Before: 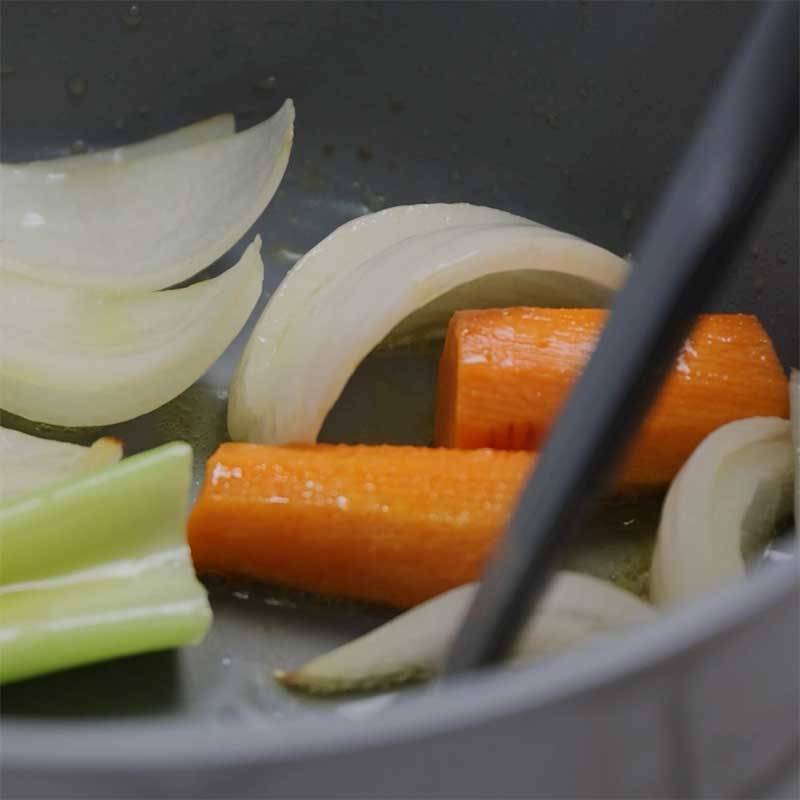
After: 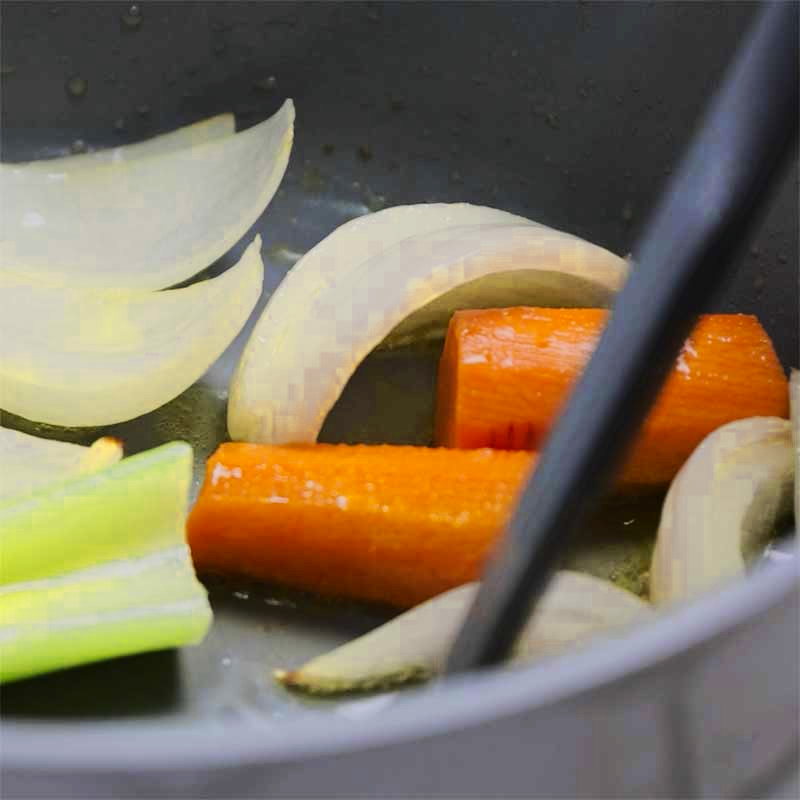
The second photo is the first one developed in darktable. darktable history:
shadows and highlights: radius 120.86, shadows 21.46, white point adjustment -9.62, highlights -15.38, soften with gaussian
color zones: curves: ch0 [(0, 0.485) (0.178, 0.476) (0.261, 0.623) (0.411, 0.403) (0.708, 0.603) (0.934, 0.412)]; ch1 [(0.003, 0.485) (0.149, 0.496) (0.229, 0.584) (0.326, 0.551) (0.484, 0.262) (0.757, 0.643)]
tone curve: curves: ch0 [(0, 0) (0.003, 0.003) (0.011, 0.011) (0.025, 0.024) (0.044, 0.043) (0.069, 0.068) (0.1, 0.098) (0.136, 0.133) (0.177, 0.174) (0.224, 0.22) (0.277, 0.272) (0.335, 0.329) (0.399, 0.391) (0.468, 0.459) (0.543, 0.545) (0.623, 0.625) (0.709, 0.711) (0.801, 0.802) (0.898, 0.898) (1, 1)], preserve colors none
base curve: curves: ch0 [(0, 0) (0.028, 0.03) (0.121, 0.232) (0.46, 0.748) (0.859, 0.968) (1, 1)]
